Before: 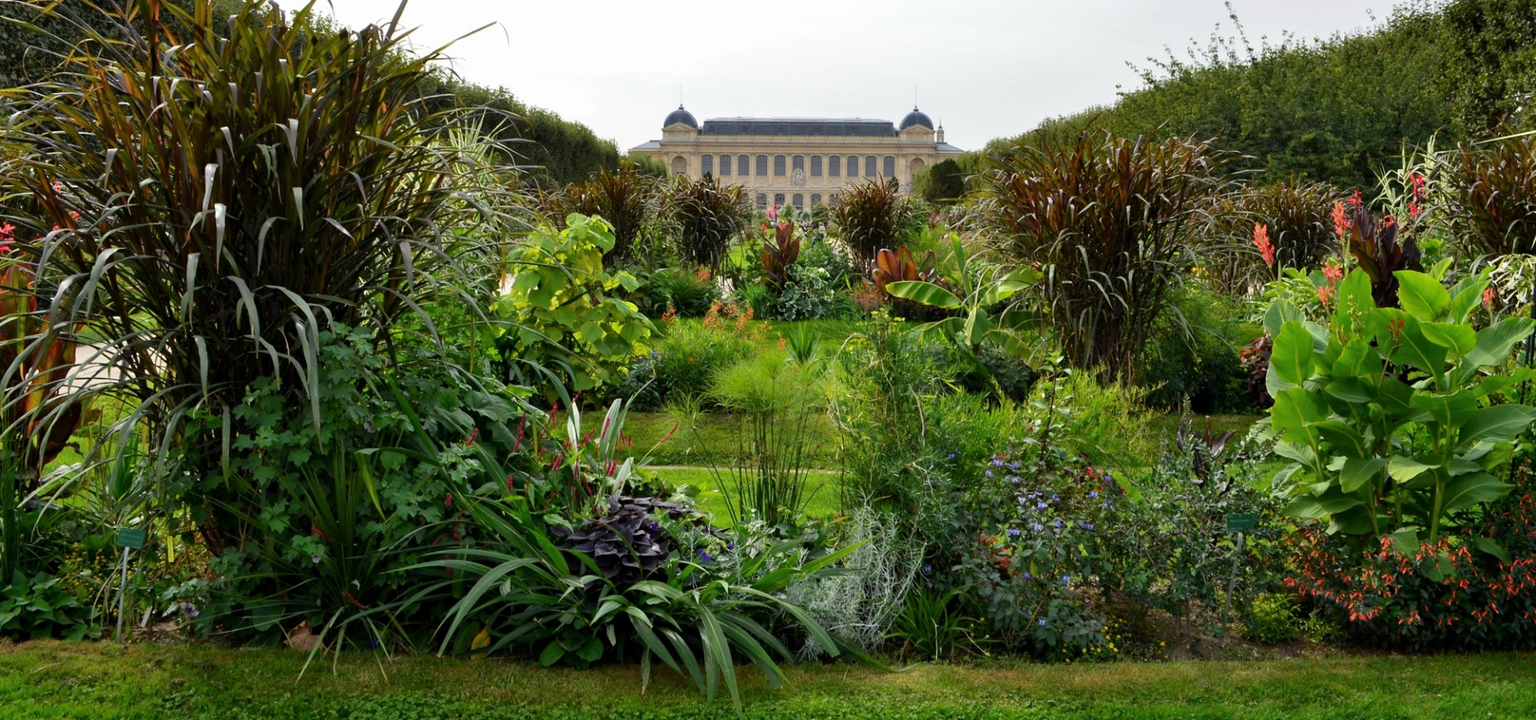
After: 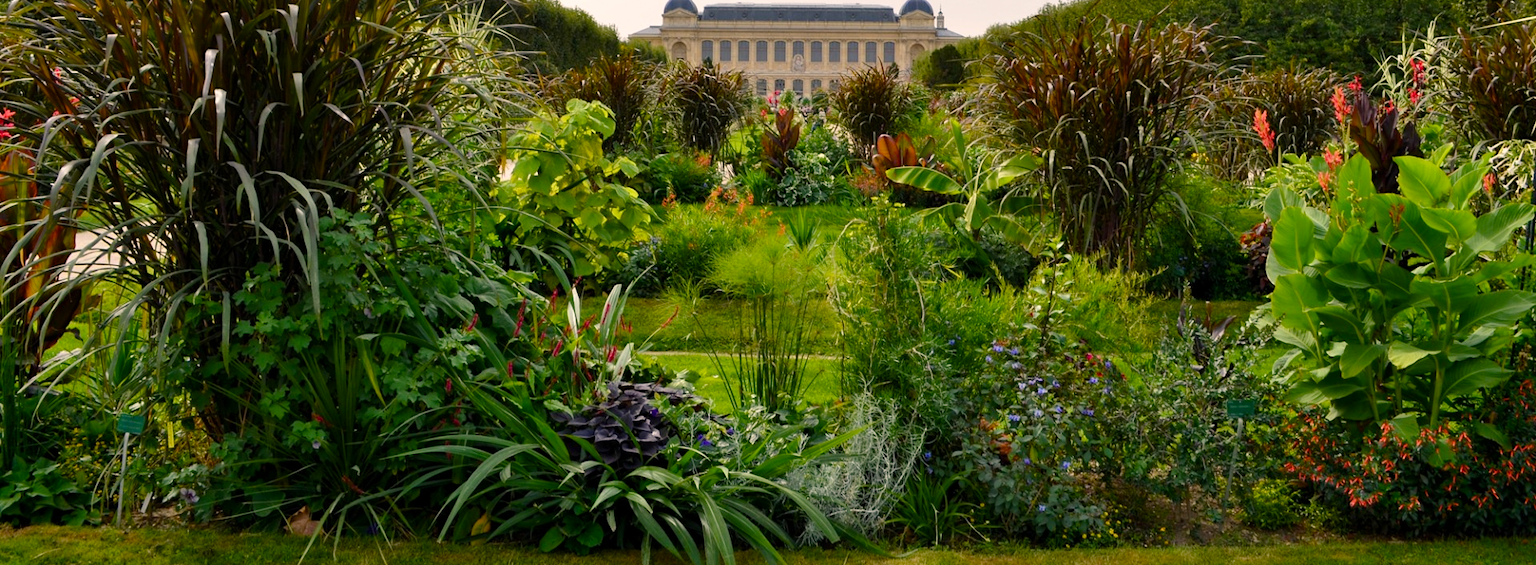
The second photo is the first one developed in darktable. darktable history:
color balance rgb: highlights gain › chroma 3.06%, highlights gain › hue 54.62°, perceptual saturation grading › global saturation 20%, perceptual saturation grading › highlights -24.712%, perceptual saturation grading › shadows 25.159%, global vibrance 9.418%
crop and rotate: top 15.902%, bottom 5.533%
